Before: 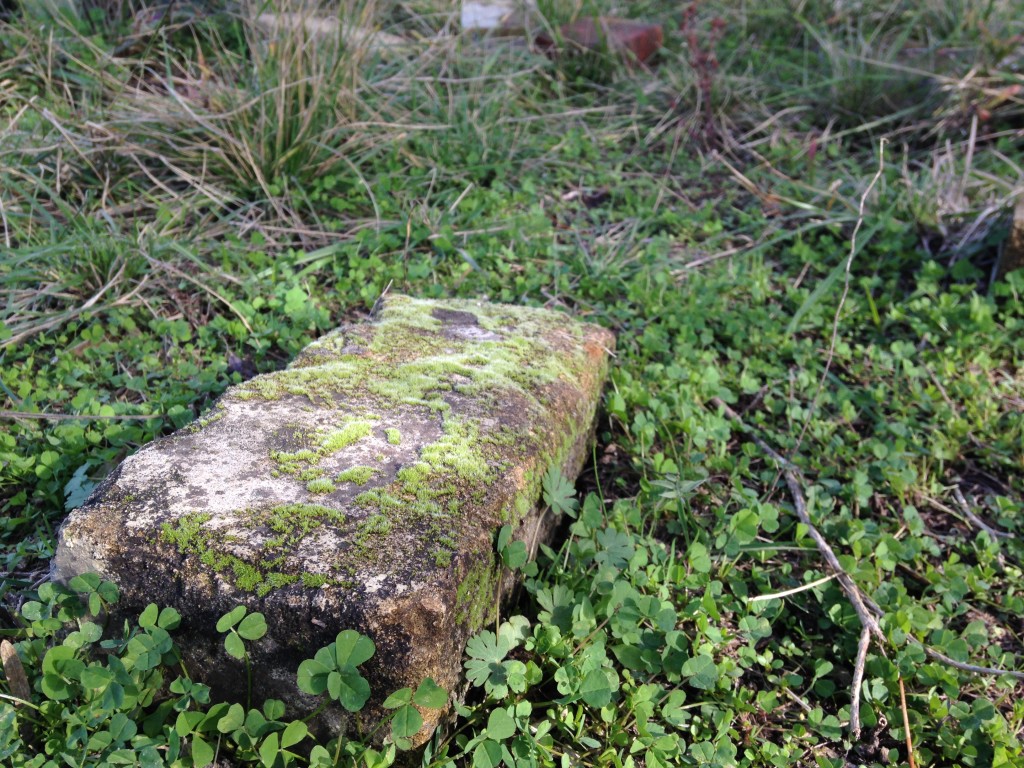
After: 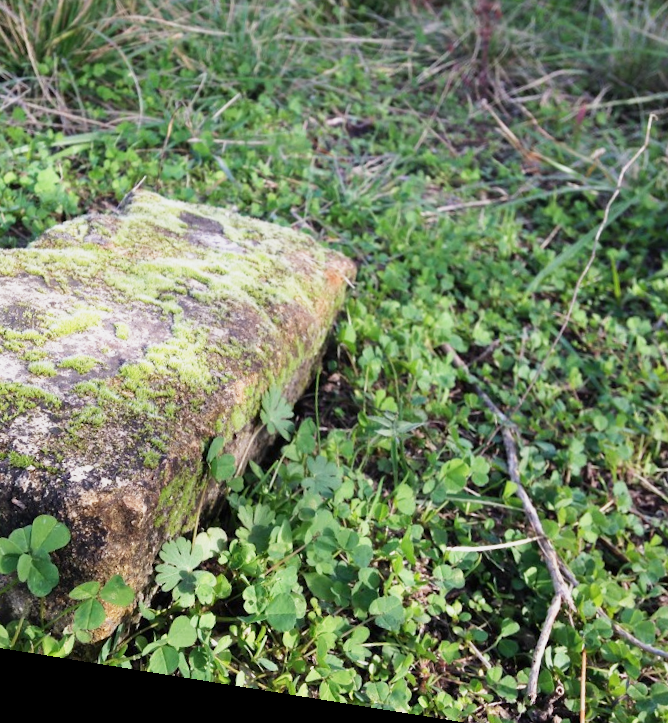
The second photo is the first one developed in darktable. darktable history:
crop and rotate: left 28.256%, top 17.734%, right 12.656%, bottom 3.573%
base curve: curves: ch0 [(0, 0) (0.088, 0.125) (0.176, 0.251) (0.354, 0.501) (0.613, 0.749) (1, 0.877)], preserve colors none
rotate and perspective: rotation 9.12°, automatic cropping off
